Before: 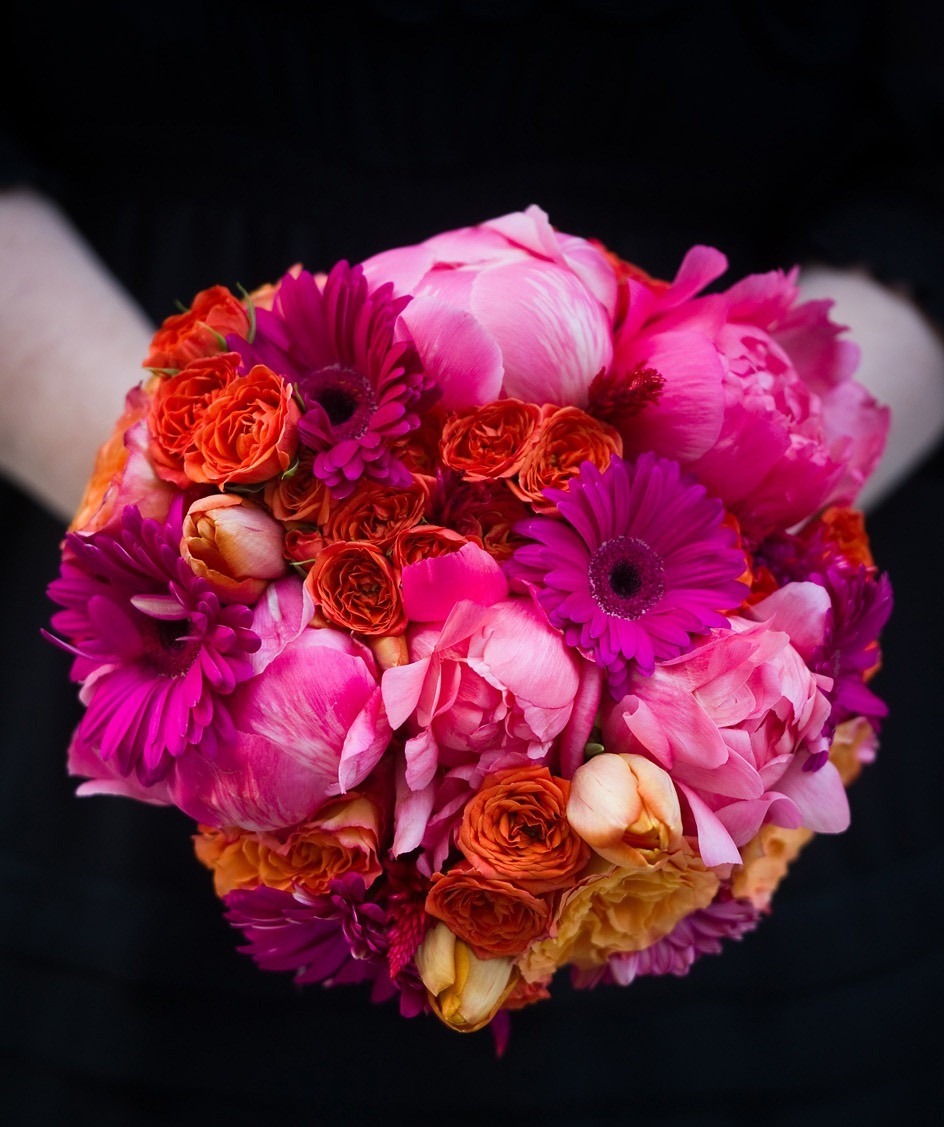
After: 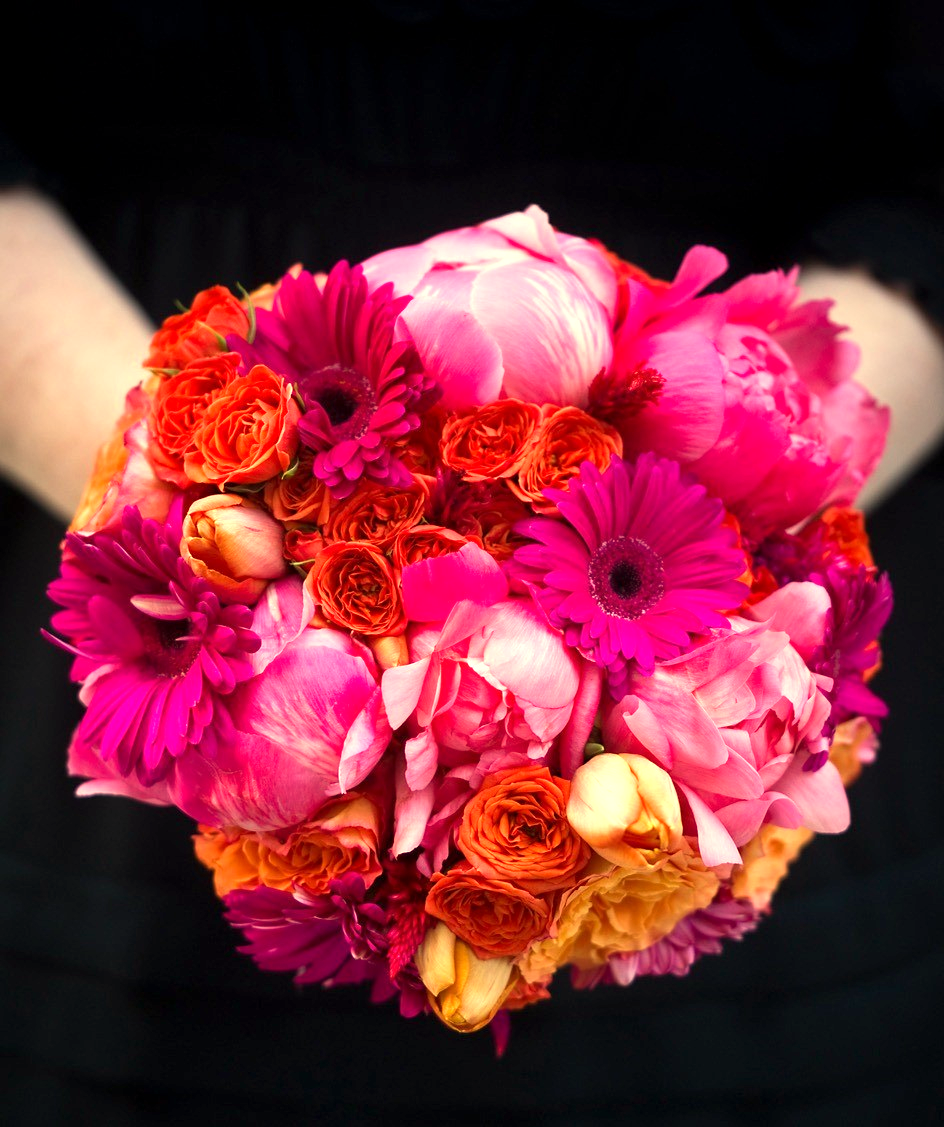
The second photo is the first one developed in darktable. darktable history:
white balance: red 1.08, blue 0.791
exposure: black level correction 0.001, exposure 0.5 EV, compensate exposure bias true, compensate highlight preservation false
